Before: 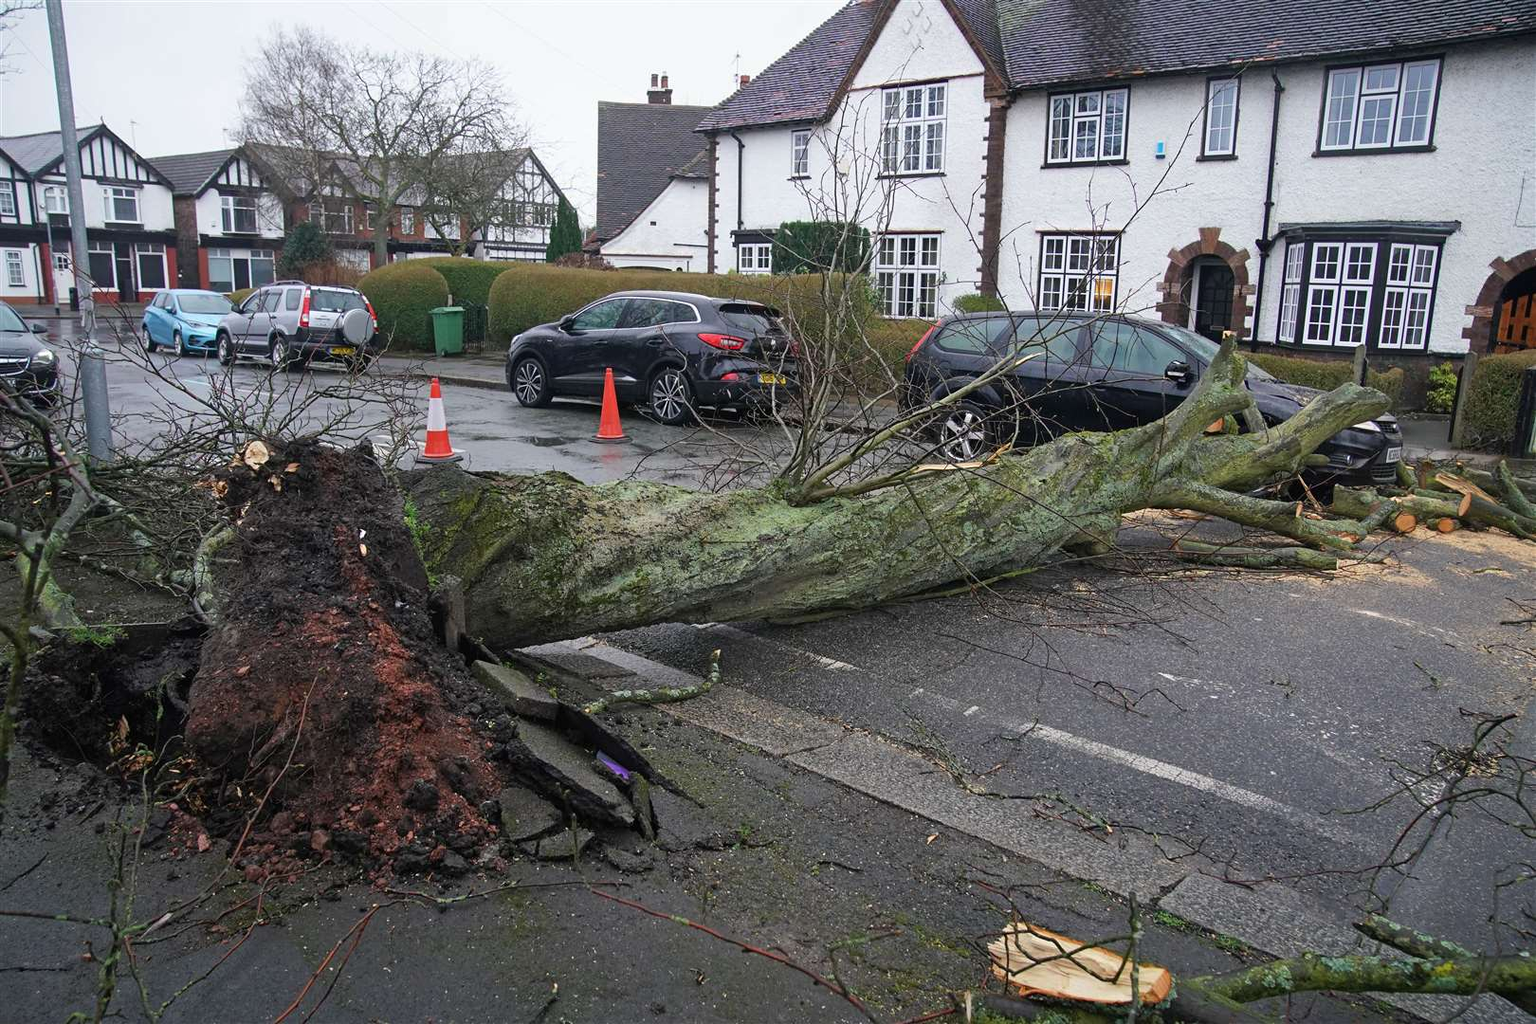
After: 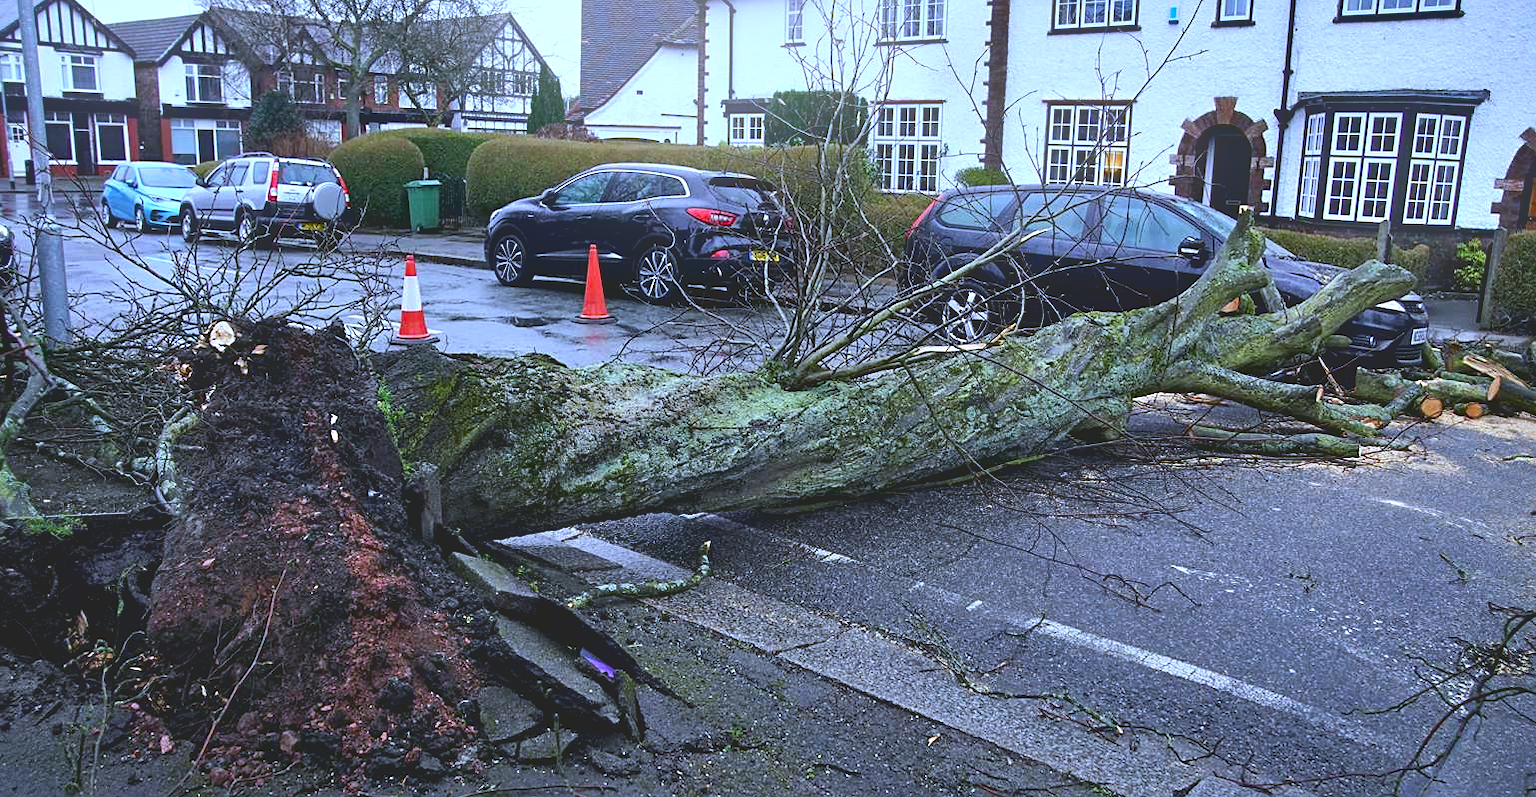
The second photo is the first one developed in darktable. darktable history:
sharpen: amount 0.2
contrast equalizer: octaves 7, y [[0.6 ×6], [0.55 ×6], [0 ×6], [0 ×6], [0 ×6]]
tone equalizer: -8 EV -0.417 EV, -7 EV -0.389 EV, -6 EV -0.333 EV, -5 EV -0.222 EV, -3 EV 0.222 EV, -2 EV 0.333 EV, -1 EV 0.389 EV, +0 EV 0.417 EV, edges refinement/feathering 500, mask exposure compensation -1.57 EV, preserve details no
white balance: red 0.871, blue 1.249
contrast brightness saturation: contrast -0.28
bloom: size 13.65%, threshold 98.39%, strength 4.82%
crop and rotate: left 2.991%, top 13.302%, right 1.981%, bottom 12.636%
